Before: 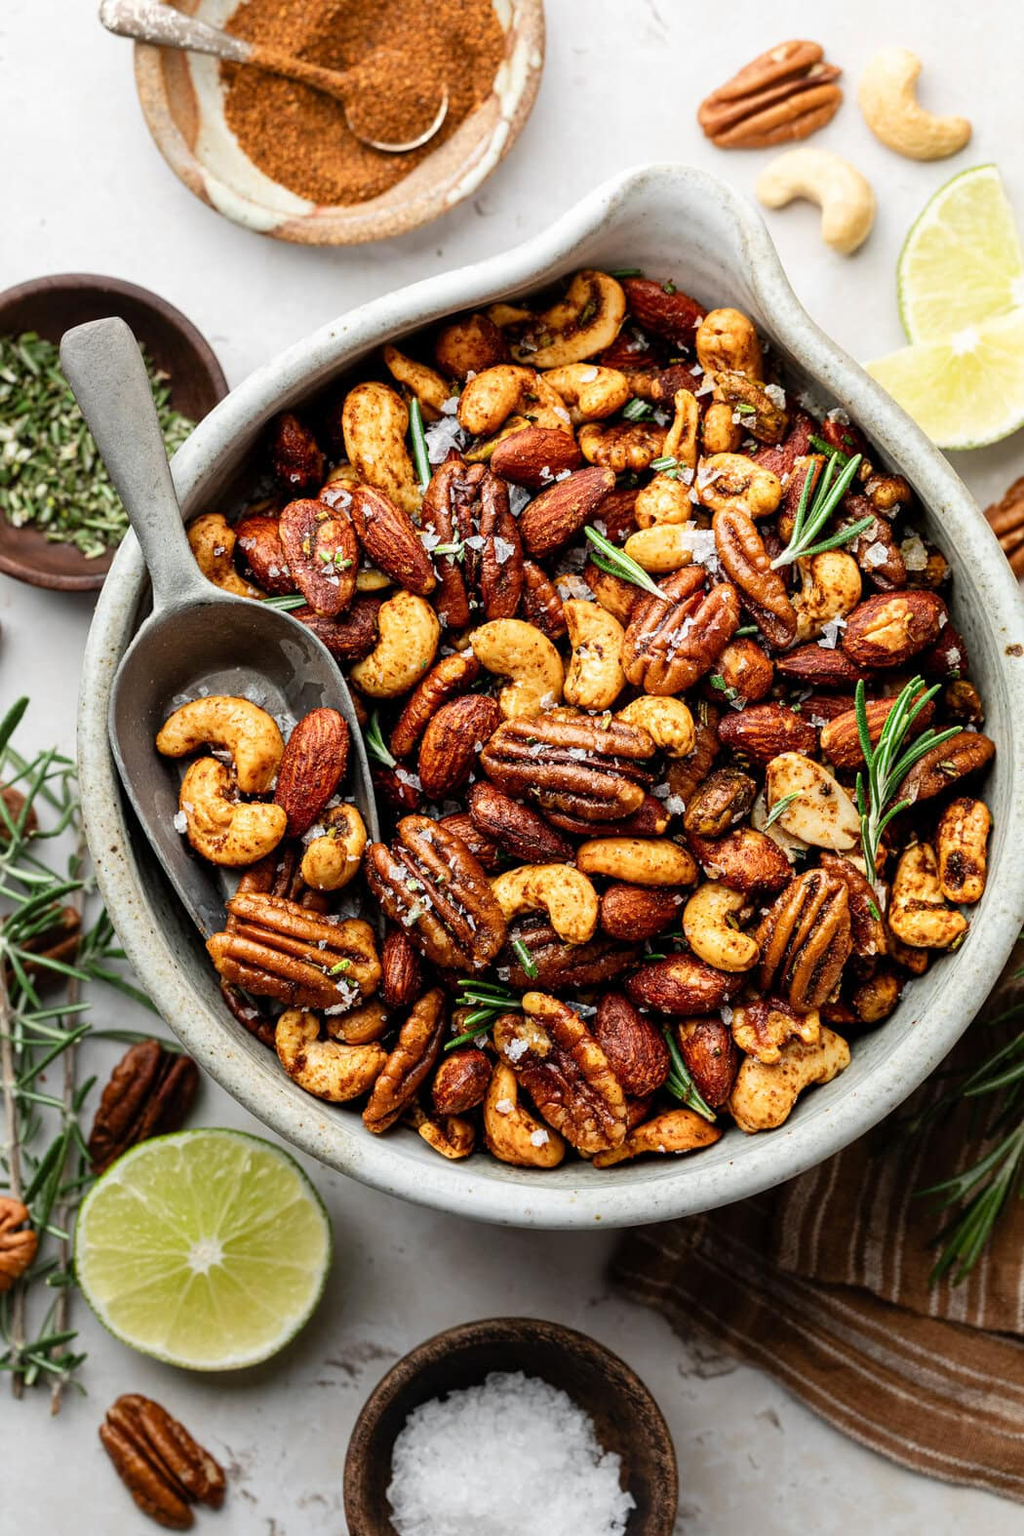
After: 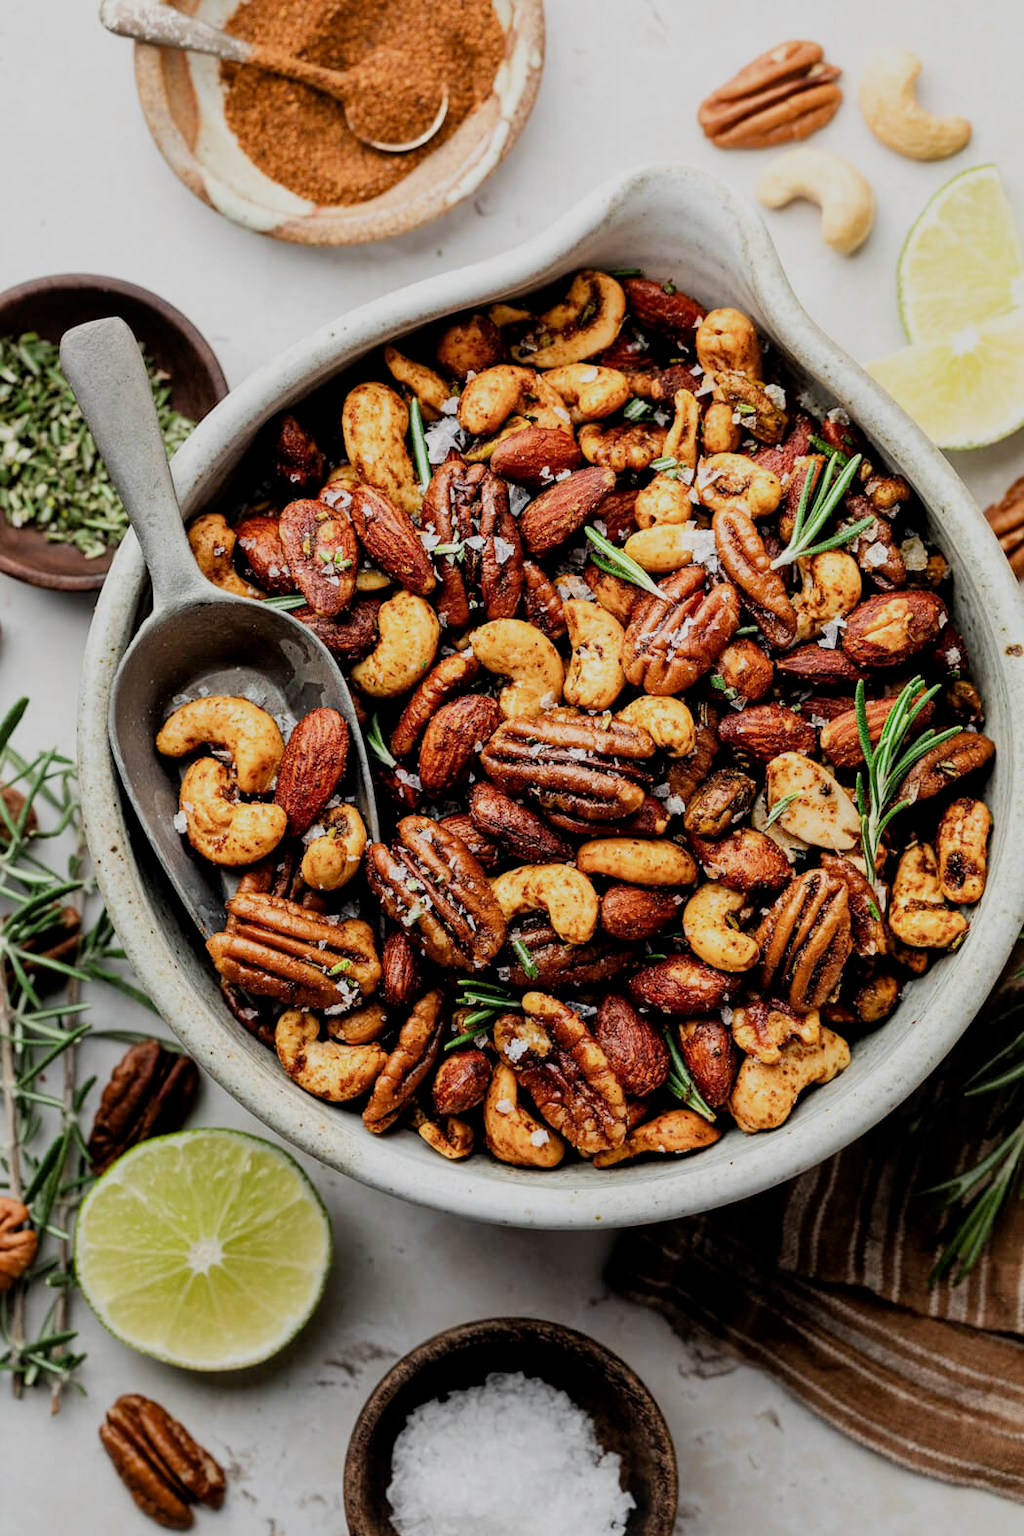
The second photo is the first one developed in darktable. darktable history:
filmic rgb: black relative exposure -7.65 EV, white relative exposure 4.56 EV, hardness 3.61
local contrast: mode bilateral grid, contrast 20, coarseness 50, detail 120%, midtone range 0.2
